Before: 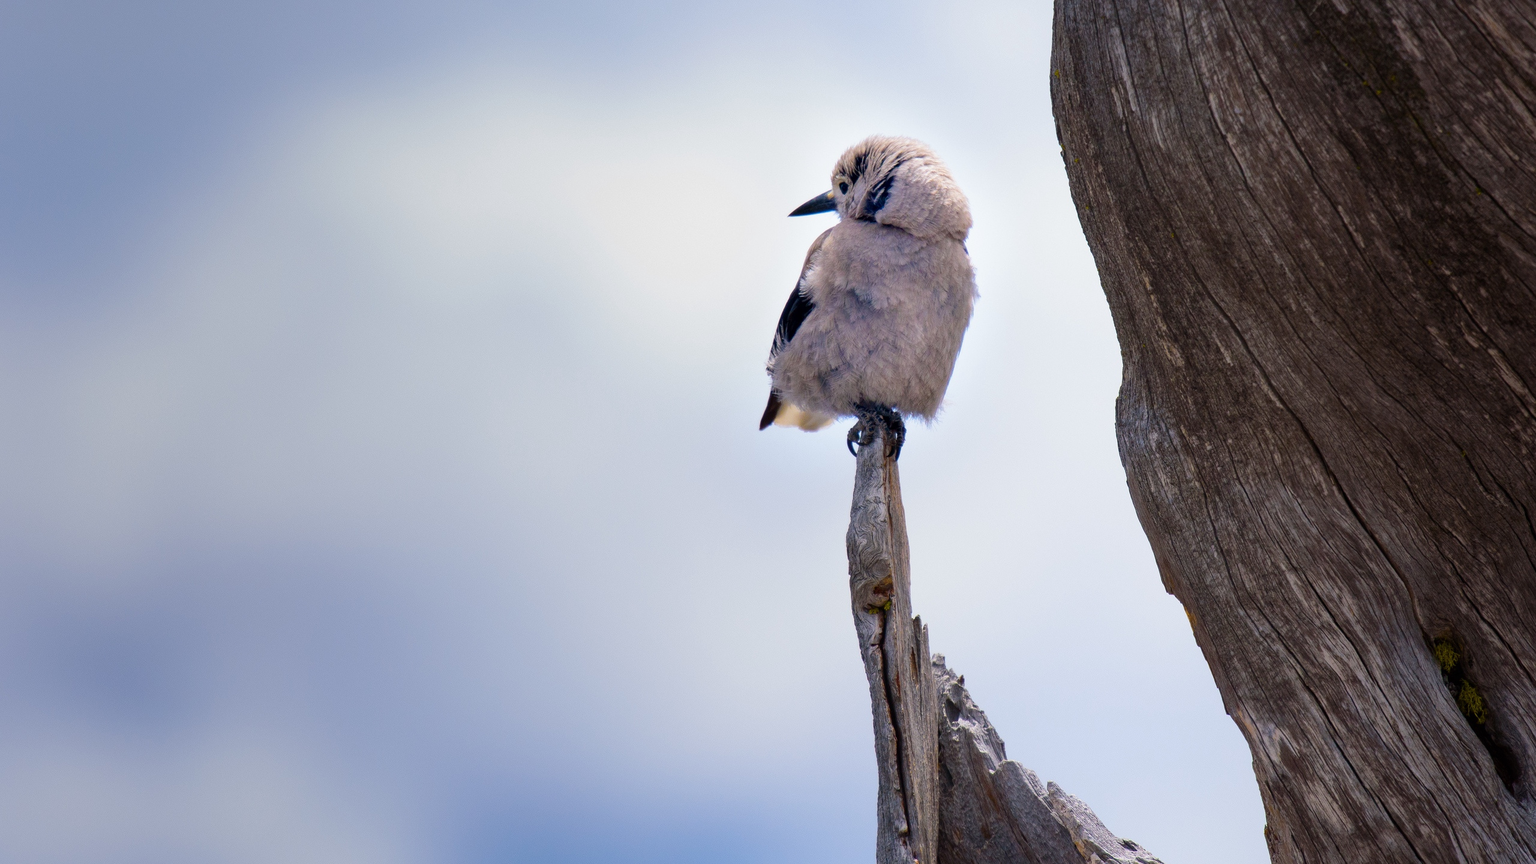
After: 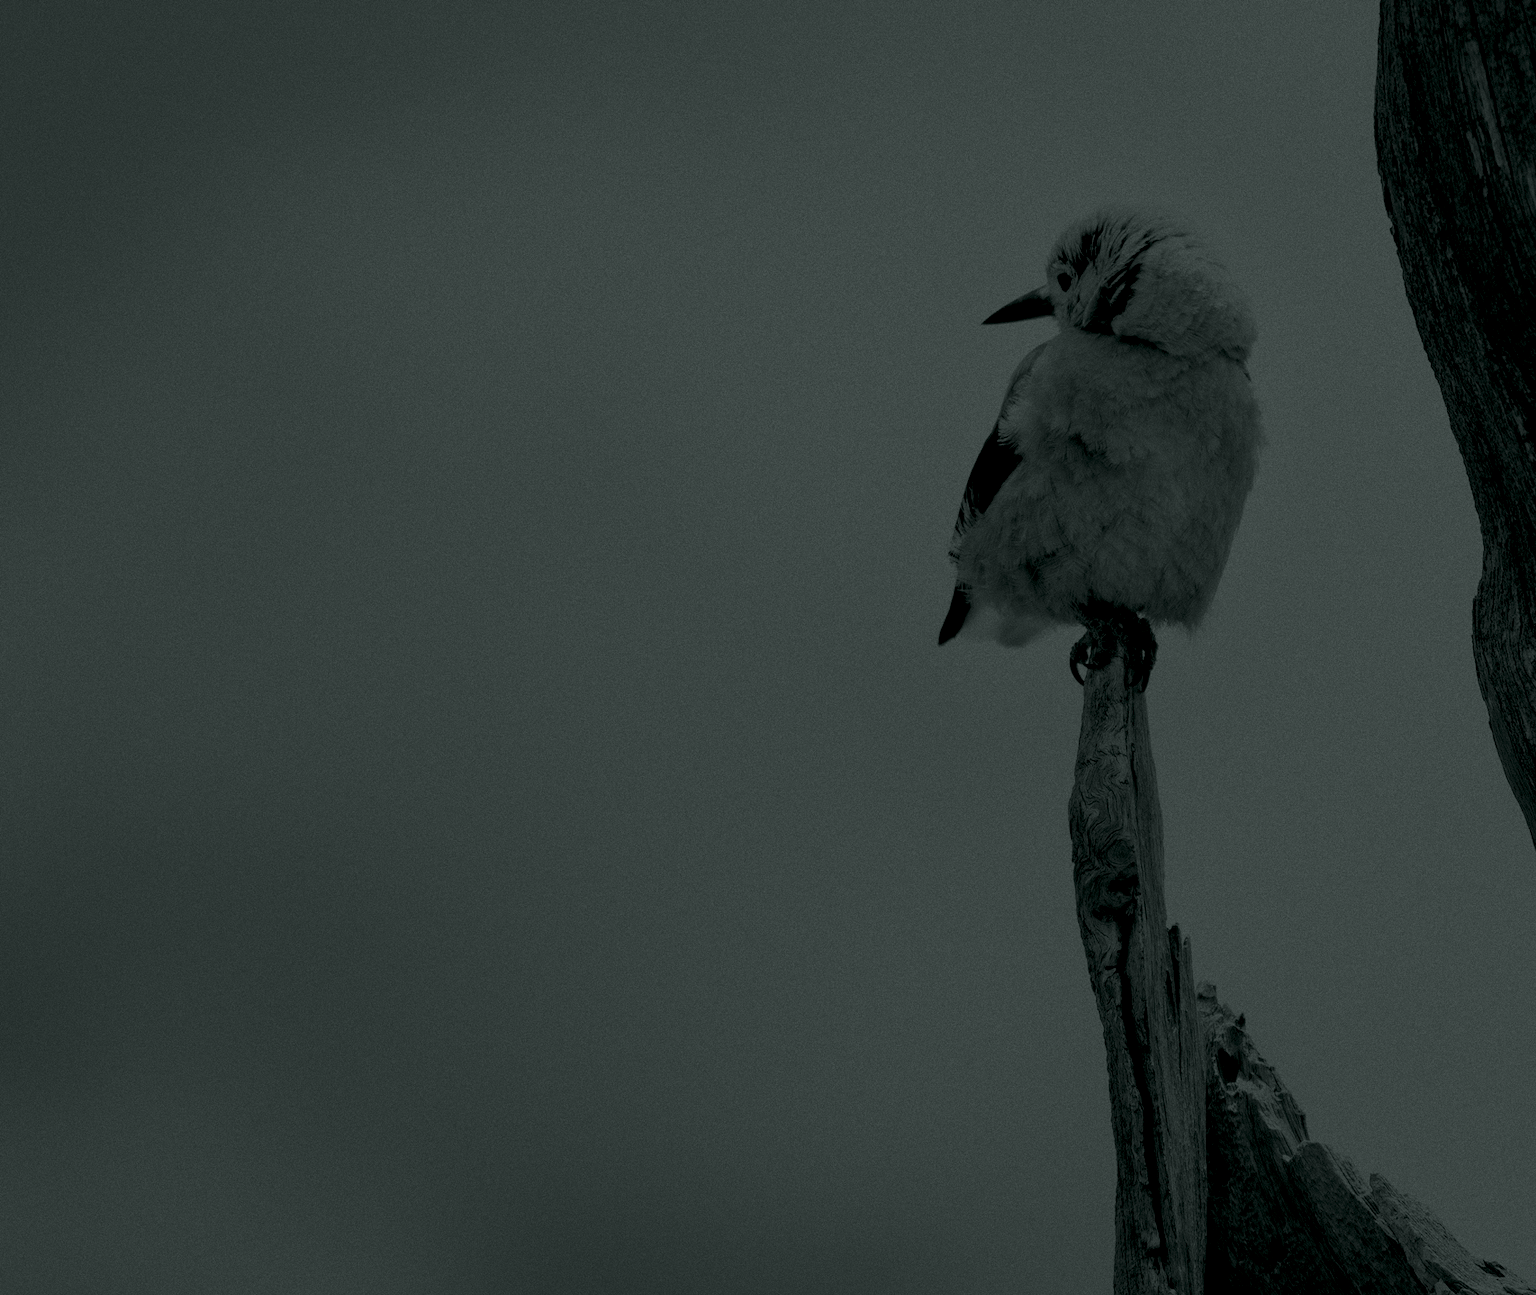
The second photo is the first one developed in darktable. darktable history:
colorize: hue 90°, saturation 19%, lightness 1.59%, version 1
filmic rgb: black relative exposure -9.22 EV, white relative exposure 6.77 EV, hardness 3.07, contrast 1.05
color correction: highlights a* 1.83, highlights b* 34.02, shadows a* -36.68, shadows b* -5.48
exposure: exposure 0.217 EV, compensate highlight preservation false
crop and rotate: left 8.786%, right 24.548%
grain: coarseness 0.09 ISO
white balance: red 1.138, green 0.996, blue 0.812
